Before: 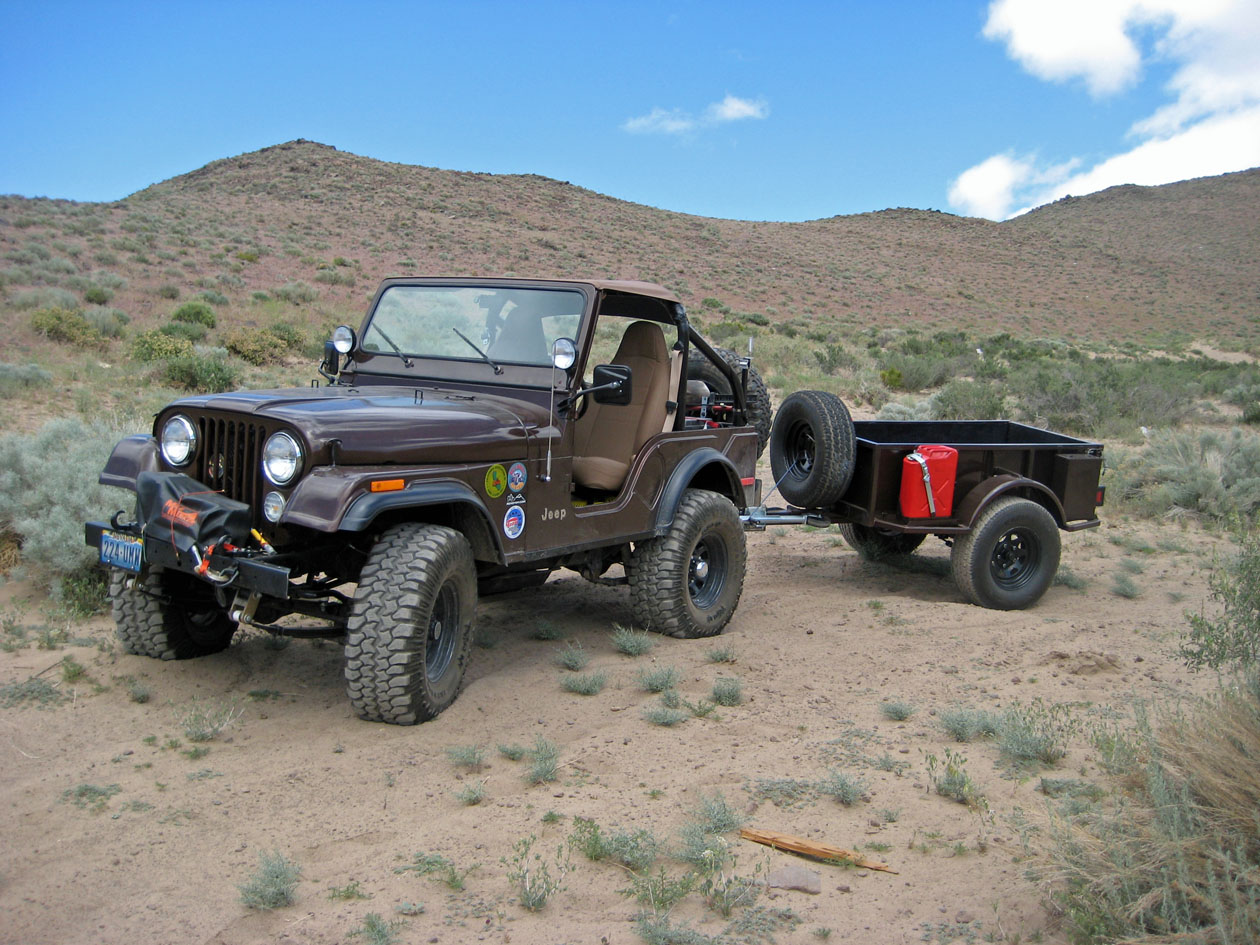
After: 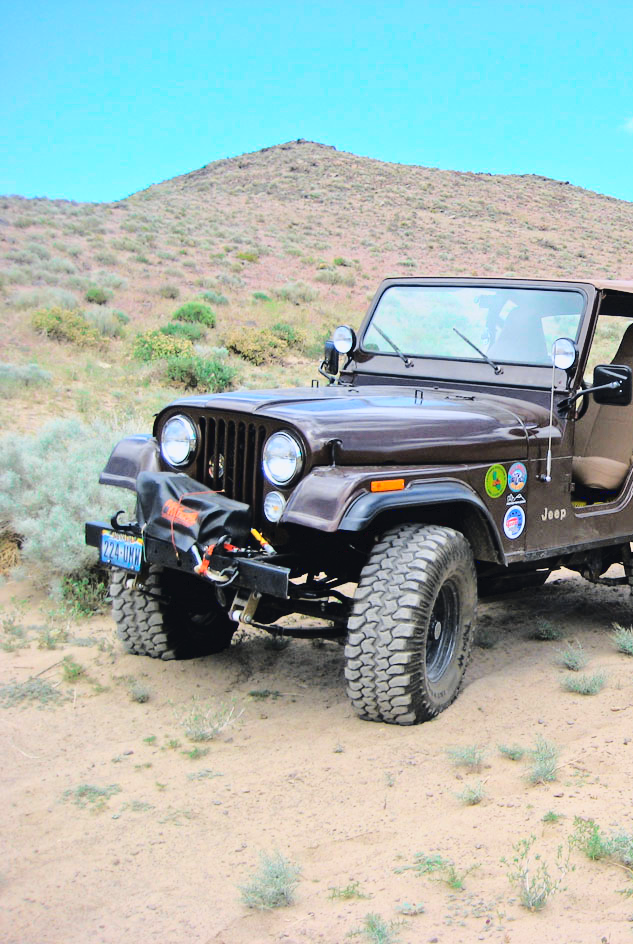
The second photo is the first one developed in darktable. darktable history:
crop and rotate: left 0.04%, top 0%, right 49.721%
base curve: curves: ch0 [(0, 0.003) (0.001, 0.002) (0.006, 0.004) (0.02, 0.022) (0.048, 0.086) (0.094, 0.234) (0.162, 0.431) (0.258, 0.629) (0.385, 0.8) (0.548, 0.918) (0.751, 0.988) (1, 1)]
tone curve: curves: ch0 [(0, 0.026) (0.175, 0.178) (0.463, 0.502) (0.796, 0.764) (1, 0.961)]; ch1 [(0, 0) (0.437, 0.398) (0.469, 0.472) (0.505, 0.504) (0.553, 0.552) (1, 1)]; ch2 [(0, 0) (0.505, 0.495) (0.579, 0.579) (1, 1)], color space Lab, independent channels, preserve colors none
